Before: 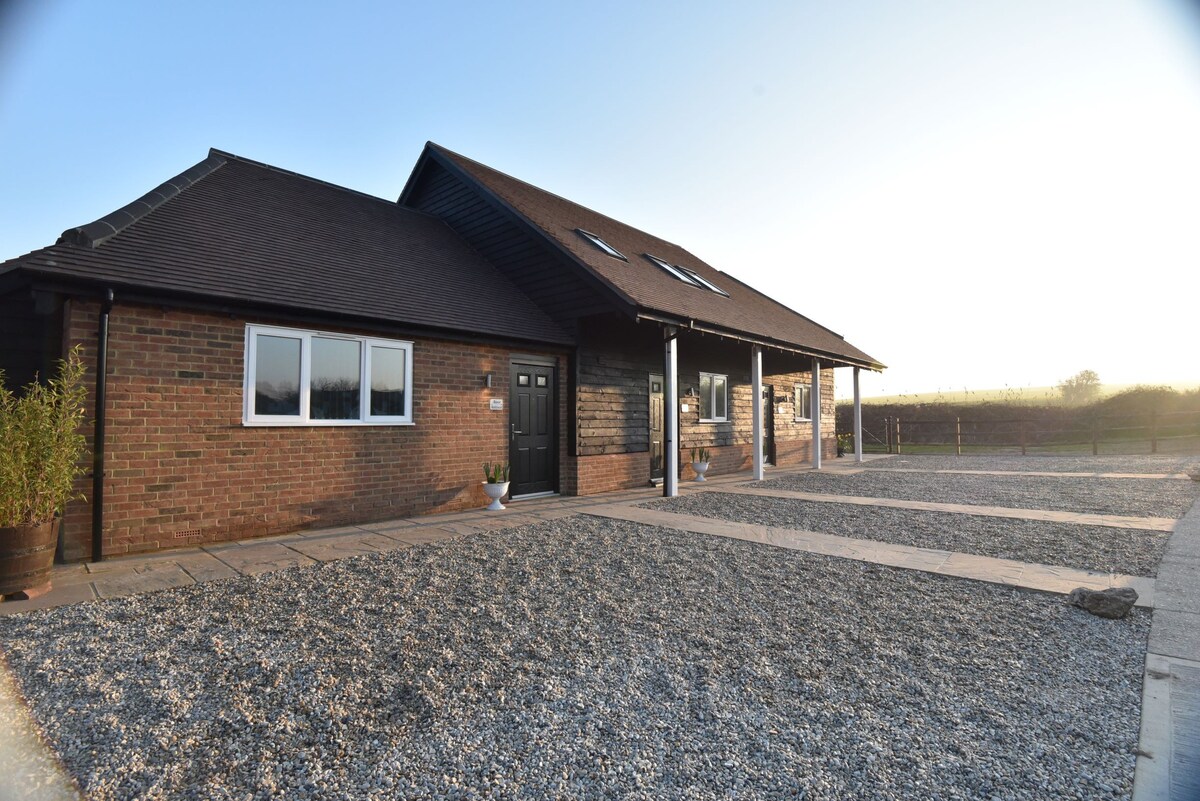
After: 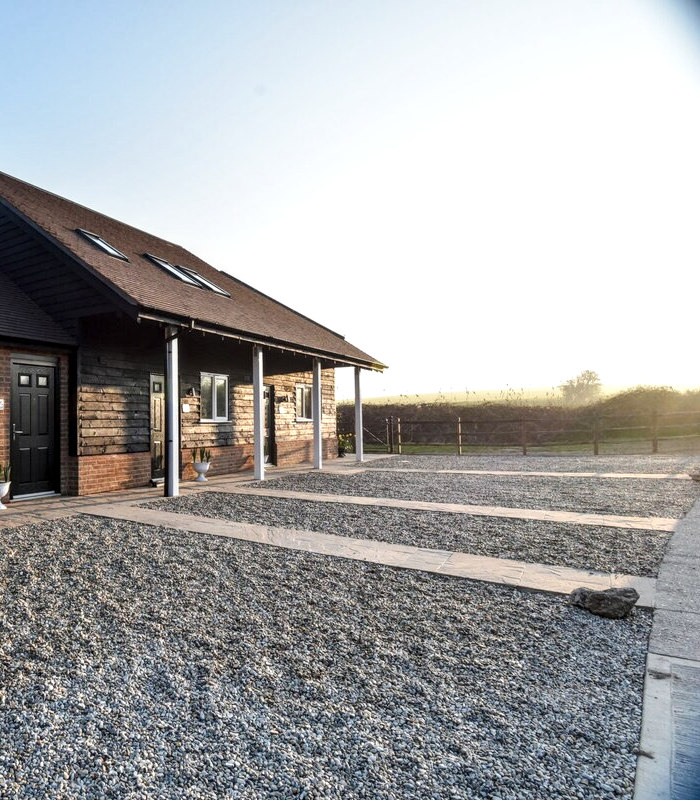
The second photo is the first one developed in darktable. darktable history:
tone curve: curves: ch0 [(0, 0.01) (0.037, 0.032) (0.131, 0.108) (0.275, 0.258) (0.483, 0.512) (0.61, 0.661) (0.696, 0.742) (0.792, 0.834) (0.911, 0.936) (0.997, 0.995)]; ch1 [(0, 0) (0.308, 0.29) (0.425, 0.411) (0.503, 0.502) (0.529, 0.543) (0.683, 0.706) (0.746, 0.77) (1, 1)]; ch2 [(0, 0) (0.225, 0.214) (0.334, 0.339) (0.401, 0.415) (0.485, 0.487) (0.502, 0.502) (0.525, 0.523) (0.545, 0.552) (0.587, 0.61) (0.636, 0.654) (0.711, 0.729) (0.845, 0.855) (0.998, 0.977)], preserve colors none
local contrast: detail 150%
crop: left 41.647%
